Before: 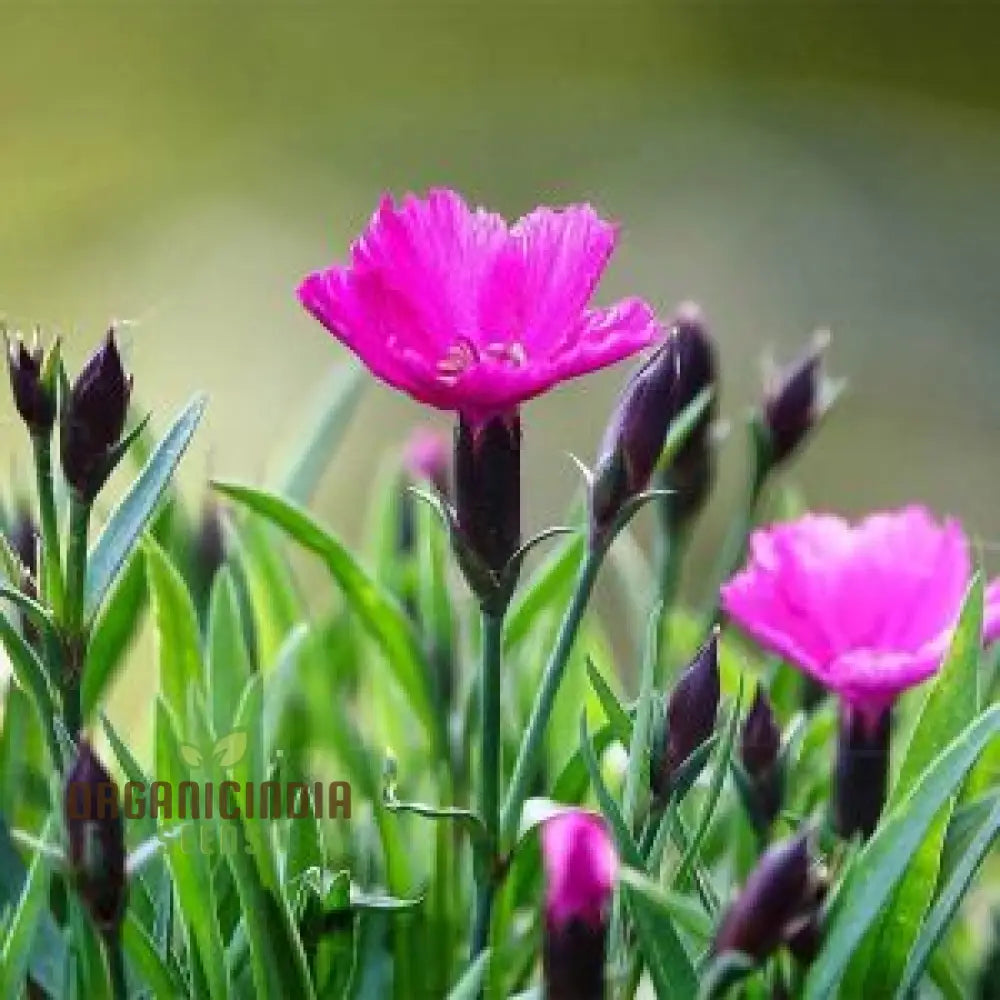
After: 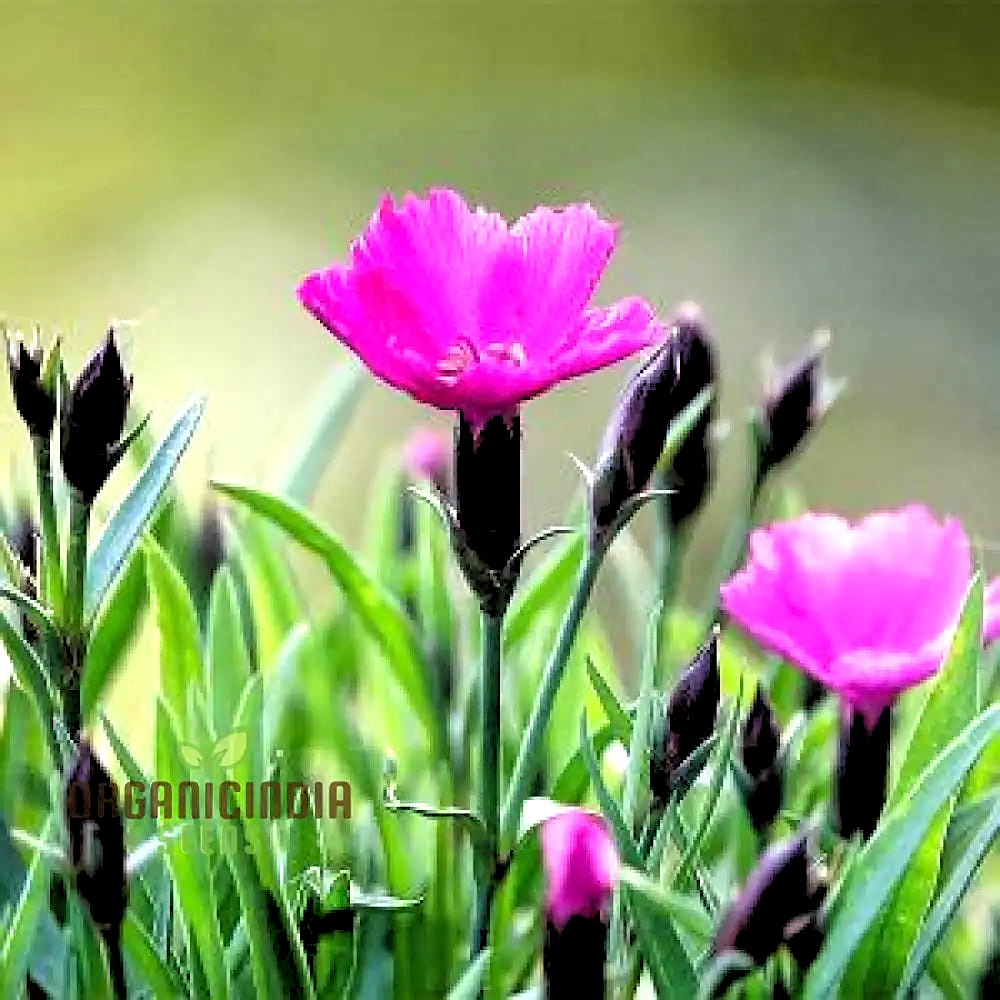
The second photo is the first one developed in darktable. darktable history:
sharpen: on, module defaults
rgb levels: levels [[0.029, 0.461, 0.922], [0, 0.5, 1], [0, 0.5, 1]]
exposure: black level correction 0.001, exposure 0.5 EV, compensate exposure bias true, compensate highlight preservation false
